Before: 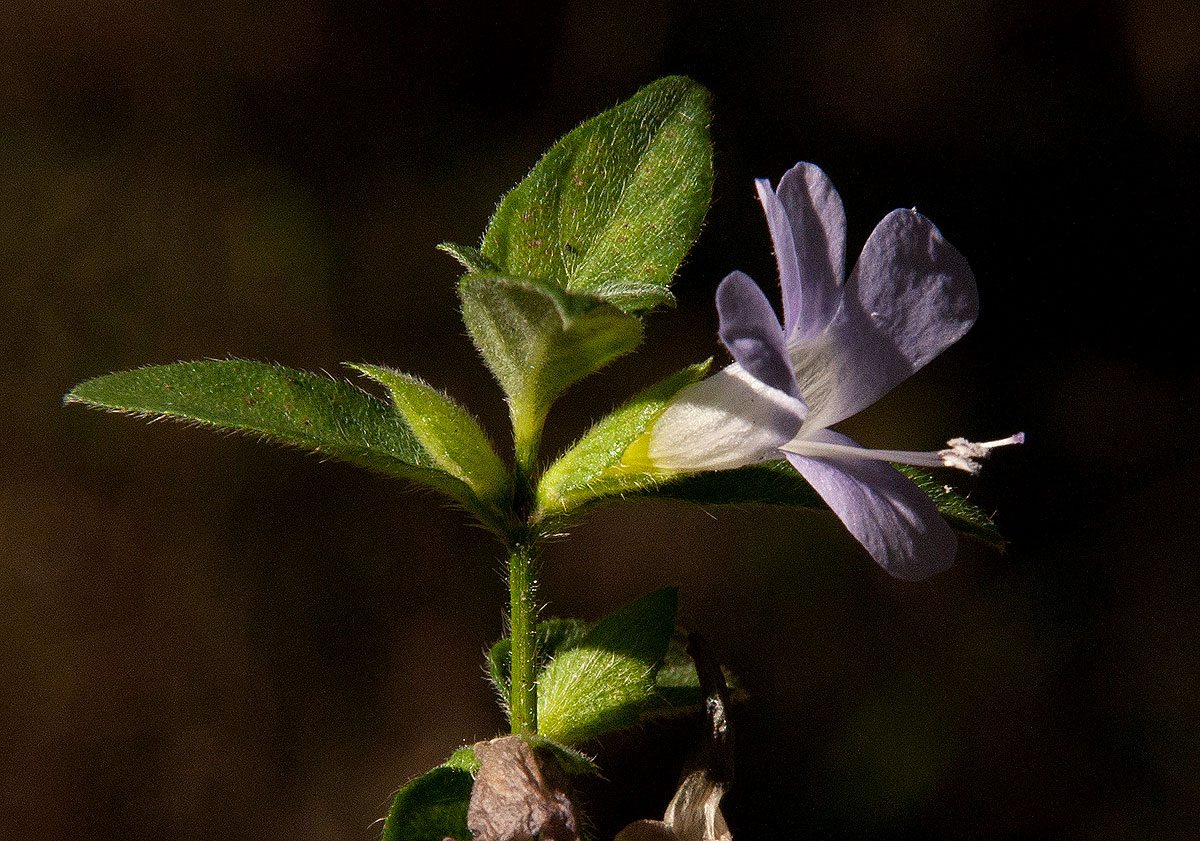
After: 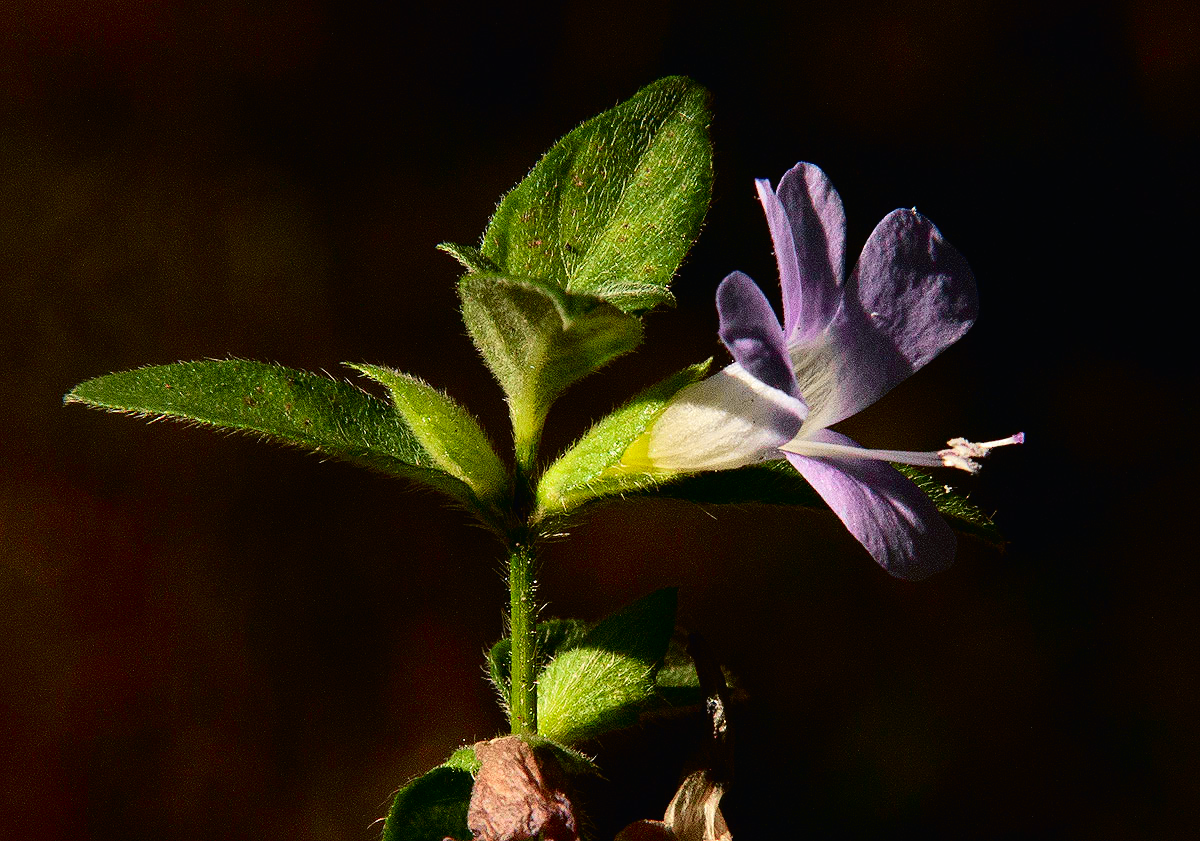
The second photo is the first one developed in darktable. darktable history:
tone curve: curves: ch0 [(0, 0.01) (0.133, 0.057) (0.338, 0.327) (0.494, 0.55) (0.726, 0.807) (1, 1)]; ch1 [(0, 0) (0.346, 0.324) (0.45, 0.431) (0.5, 0.5) (0.522, 0.517) (0.543, 0.578) (1, 1)]; ch2 [(0, 0) (0.44, 0.424) (0.501, 0.499) (0.564, 0.611) (0.622, 0.667) (0.707, 0.746) (1, 1)], color space Lab, independent channels, preserve colors none
